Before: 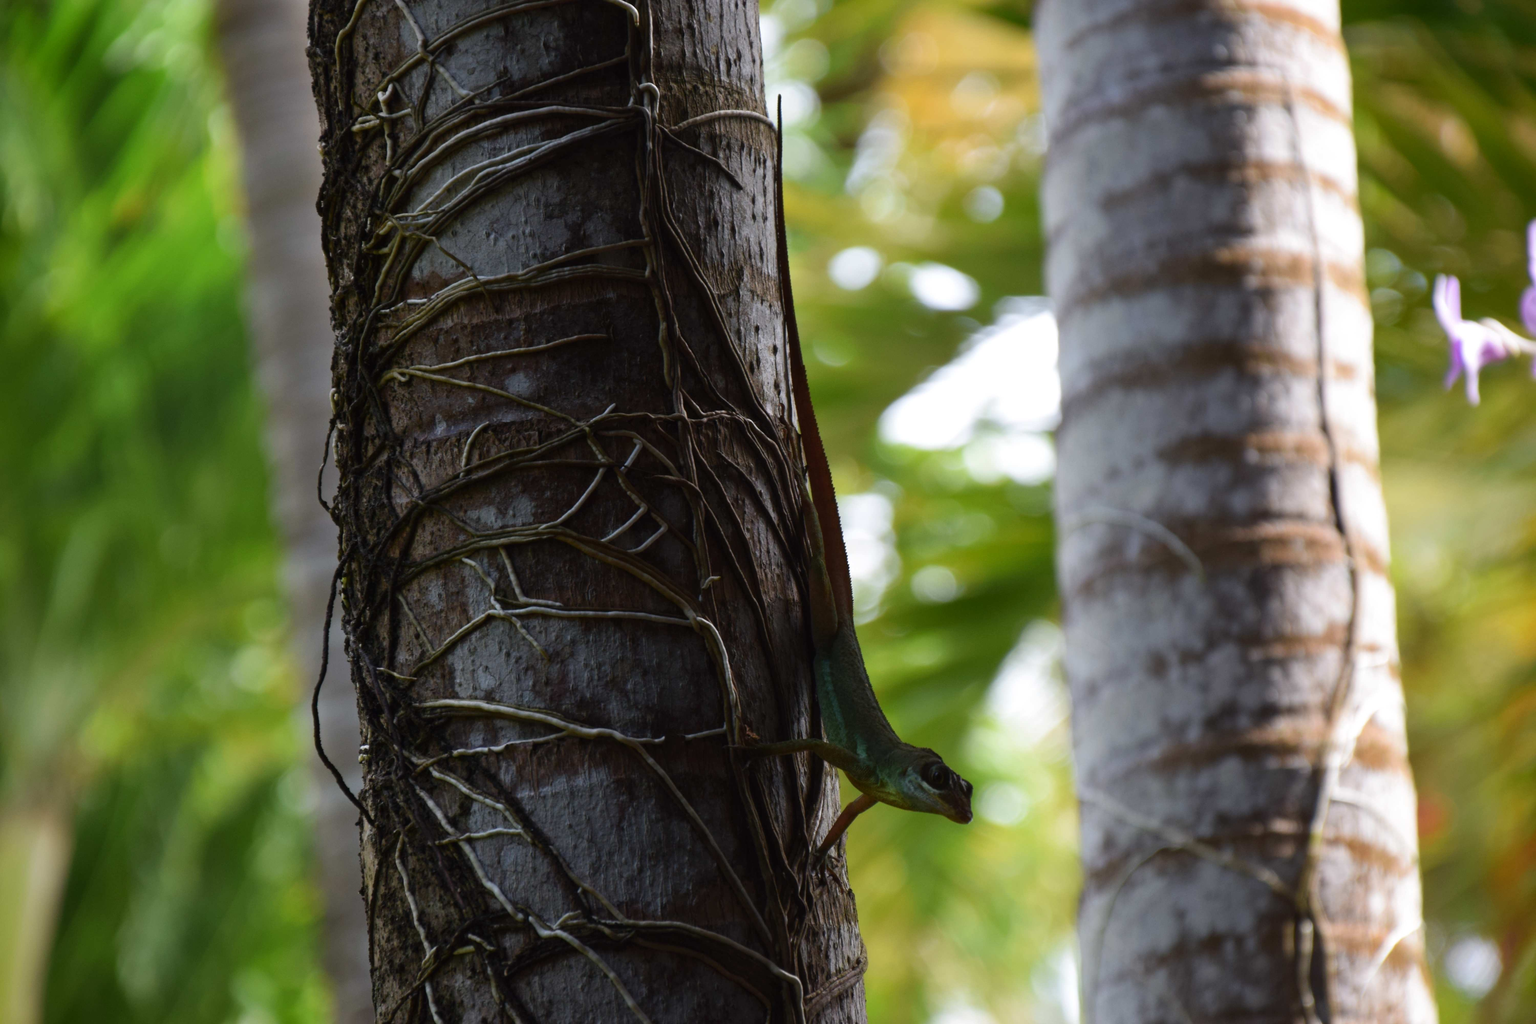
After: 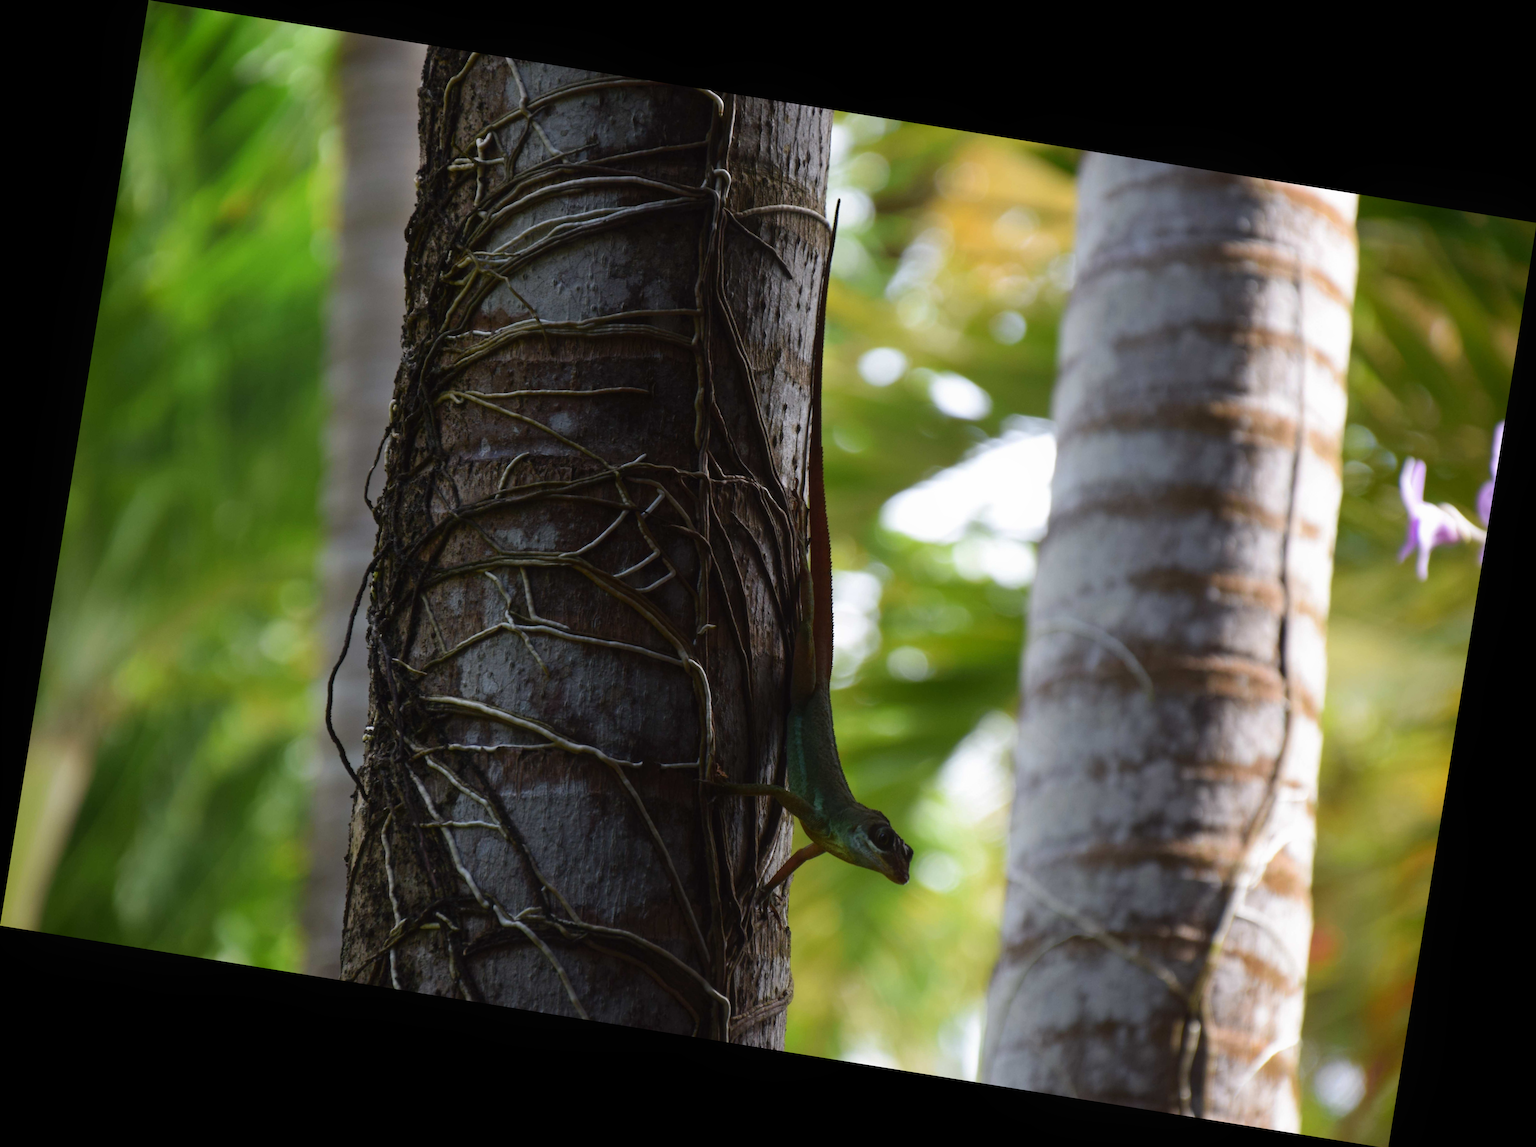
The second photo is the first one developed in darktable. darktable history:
rotate and perspective: rotation 9.12°, automatic cropping off
local contrast: mode bilateral grid, contrast 100, coarseness 100, detail 91%, midtone range 0.2
